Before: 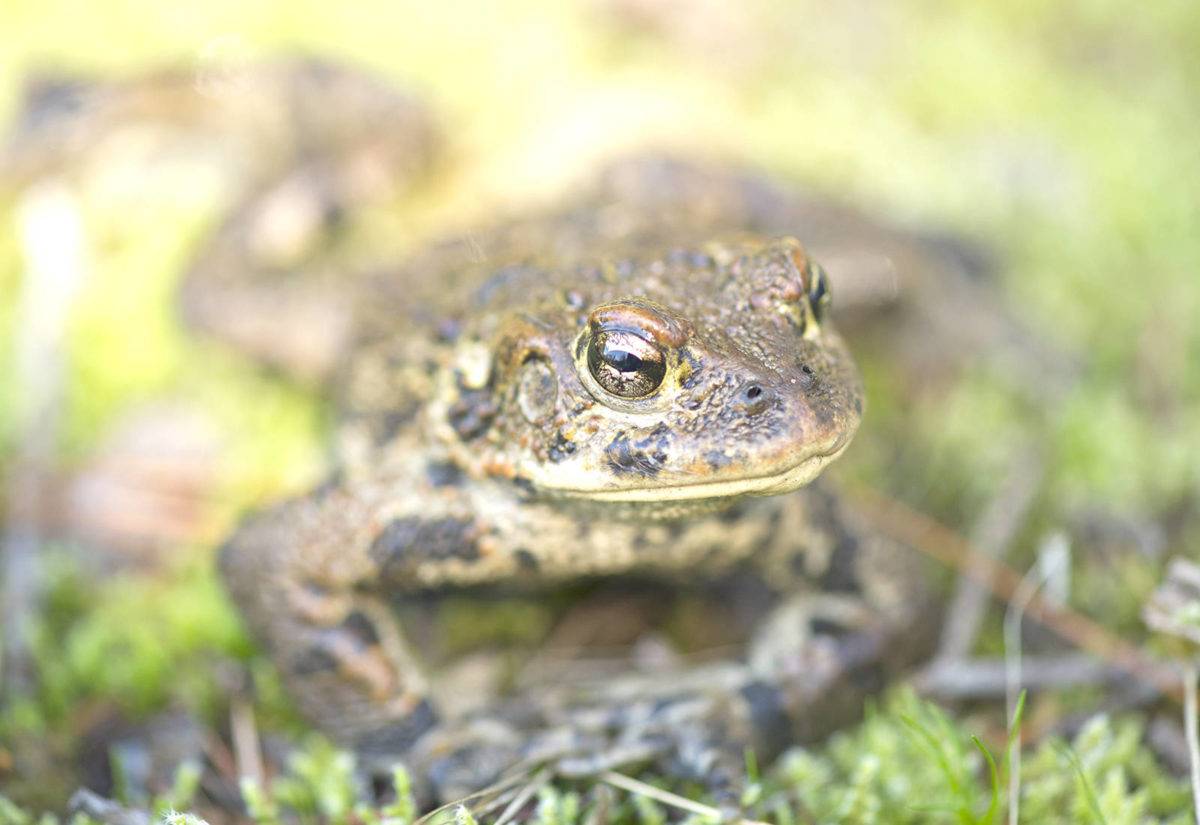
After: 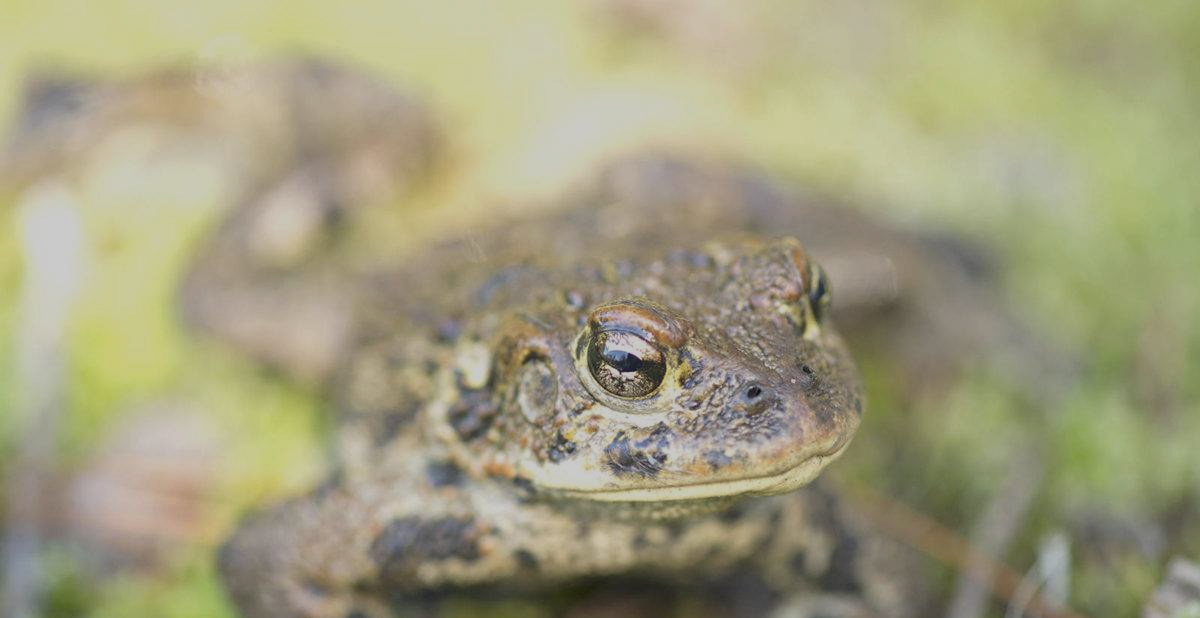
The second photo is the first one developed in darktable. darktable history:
crop: bottom 24.967%
exposure: black level correction 0, exposure -0.766 EV, compensate highlight preservation false
